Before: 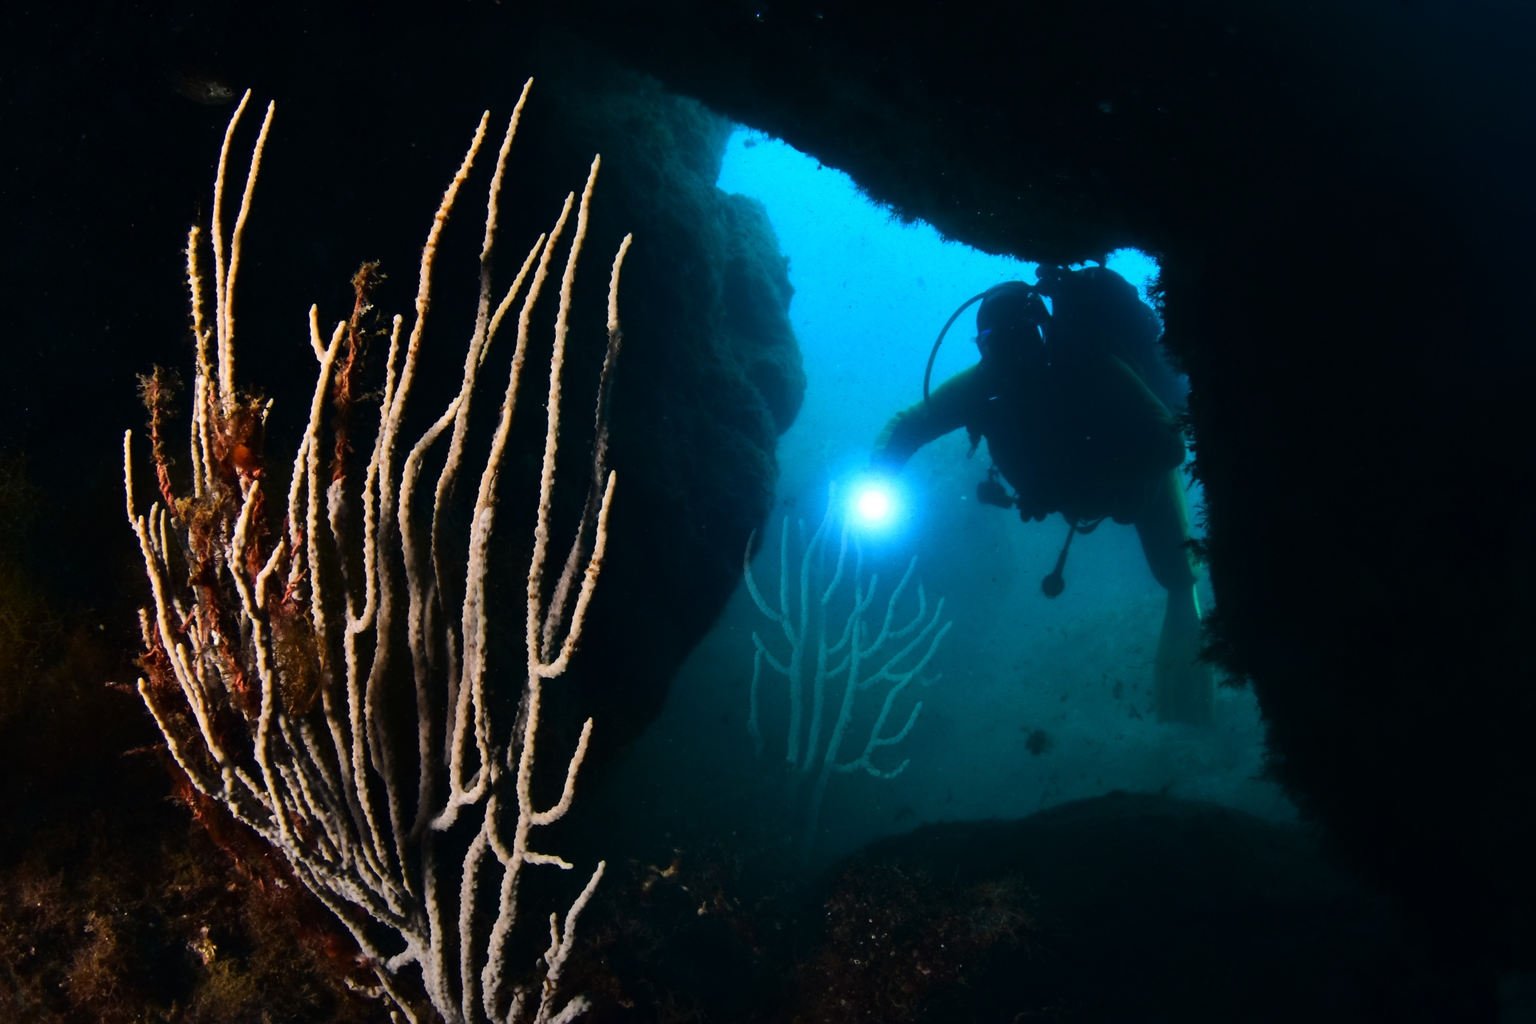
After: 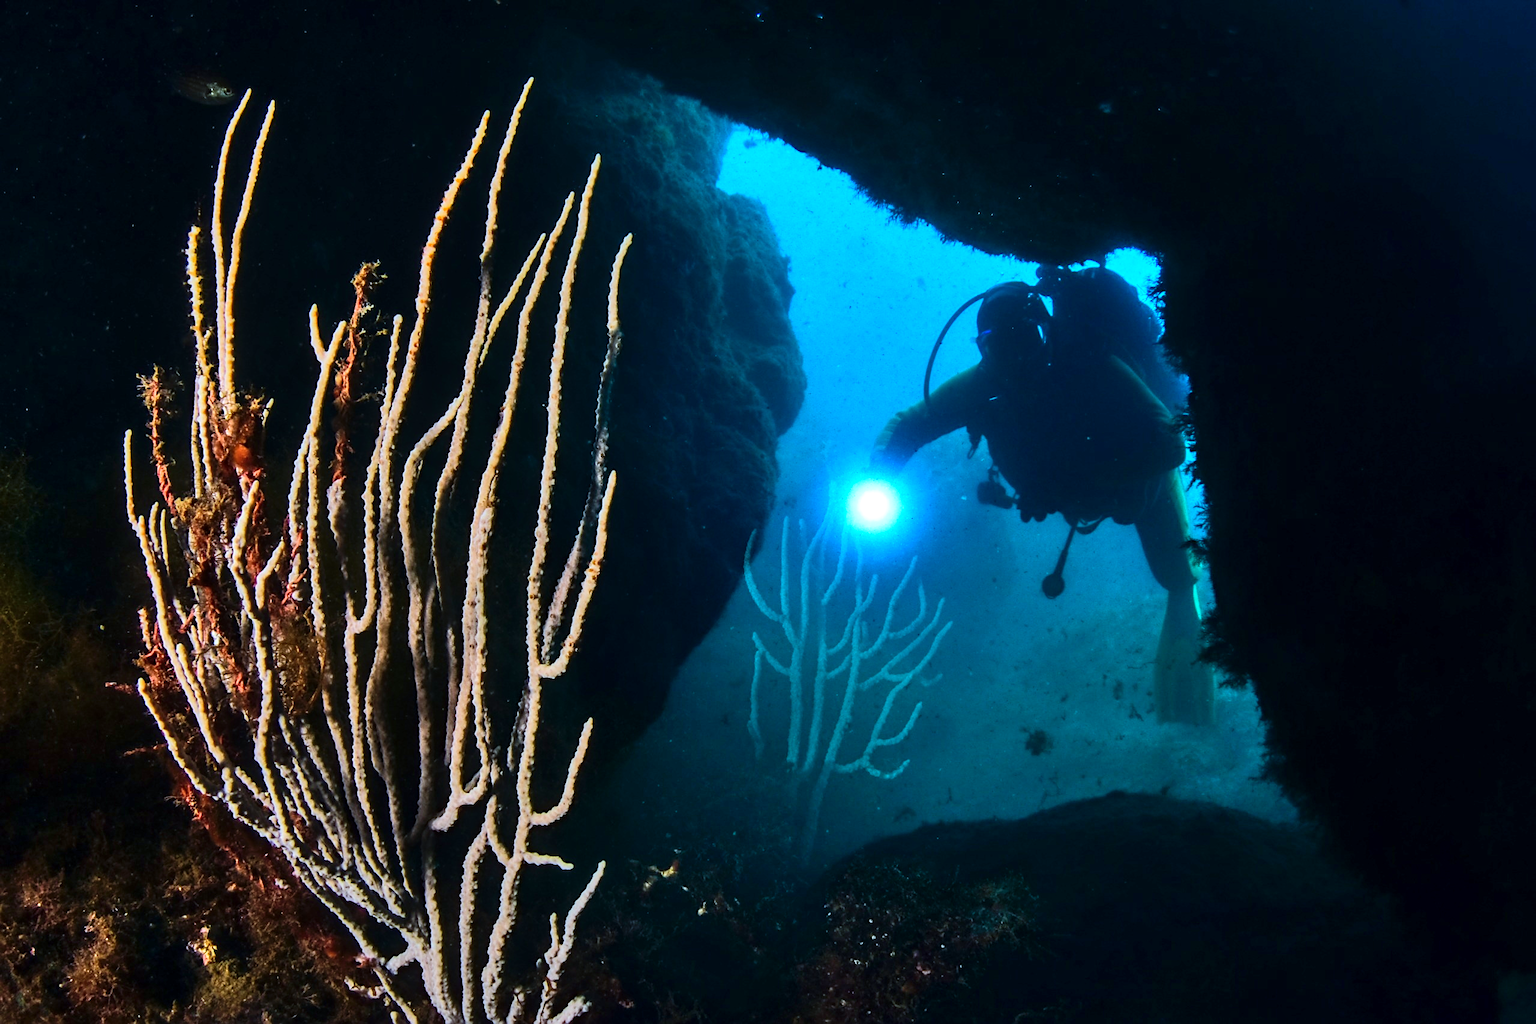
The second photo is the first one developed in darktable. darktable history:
color calibration: illuminant Planckian (black body), x 0.376, y 0.374, temperature 4117.14 K, saturation algorithm version 1 (2020)
contrast brightness saturation: contrast 0.04, saturation 0.072
local contrast: detail 130%
shadows and highlights: soften with gaussian
sharpen: on, module defaults
velvia: on, module defaults
exposure: exposure -0.001 EV, compensate highlight preservation false
haze removal: compatibility mode true, adaptive false
